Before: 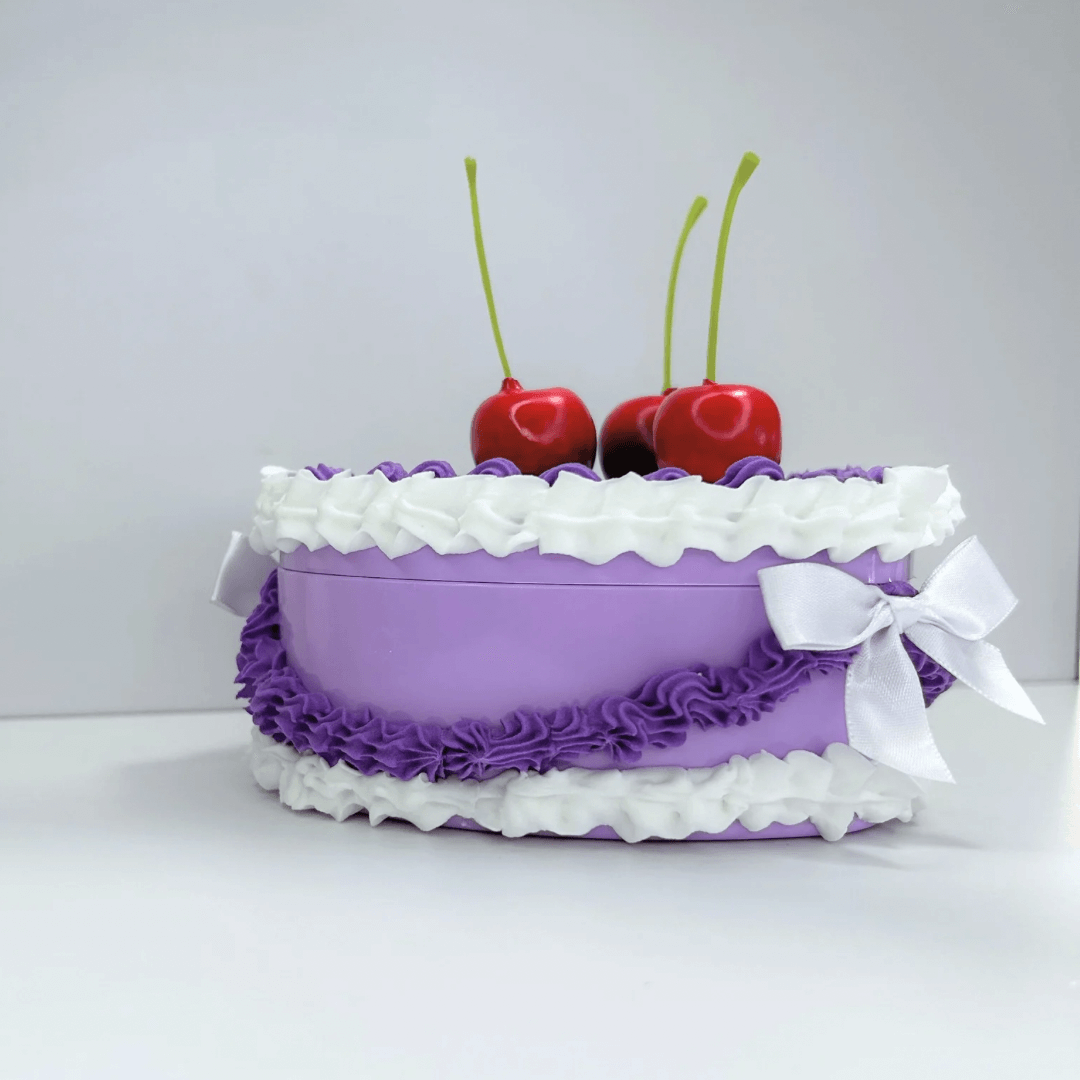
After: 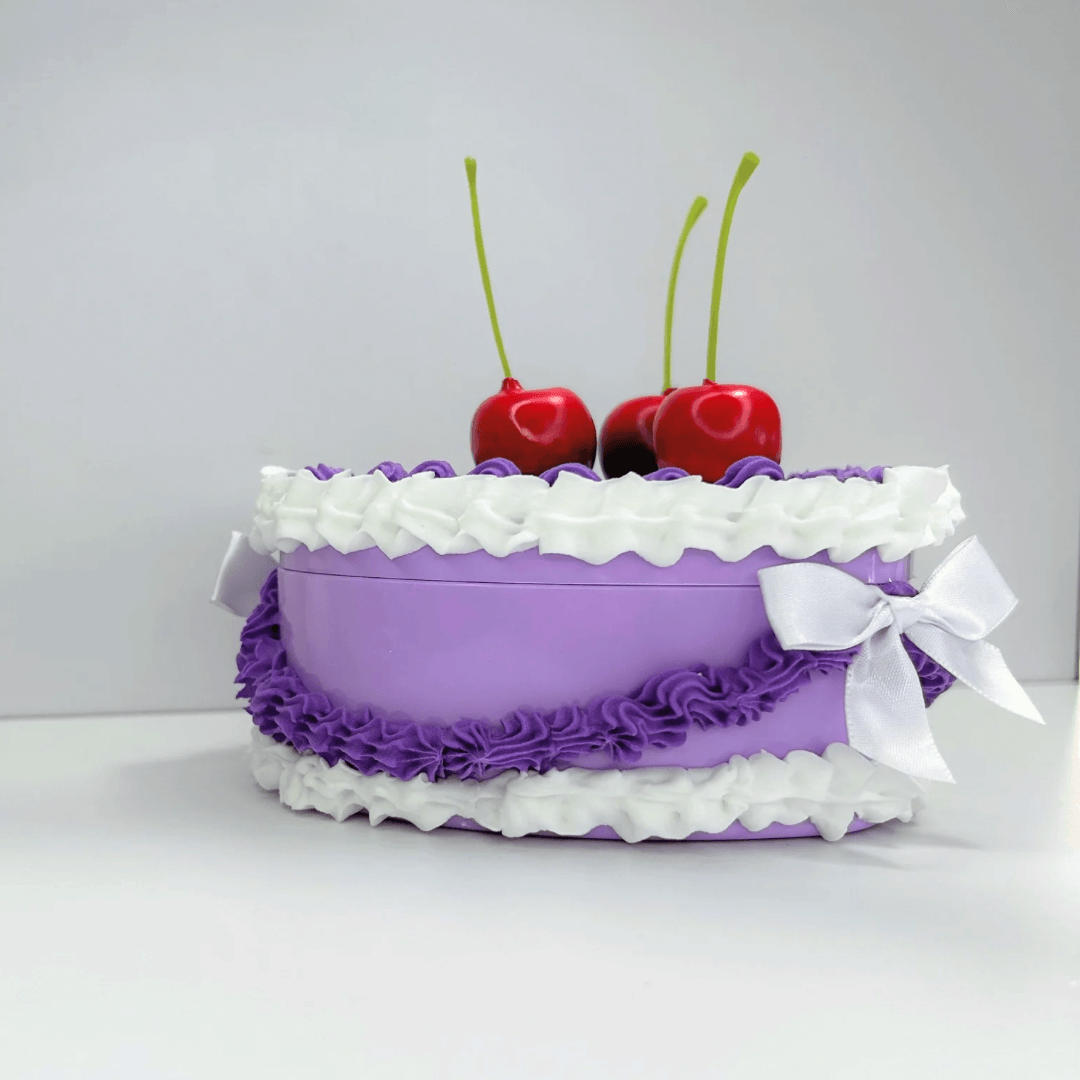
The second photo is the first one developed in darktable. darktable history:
color correction: highlights a* 0.603, highlights b* 2.81, saturation 1.09
